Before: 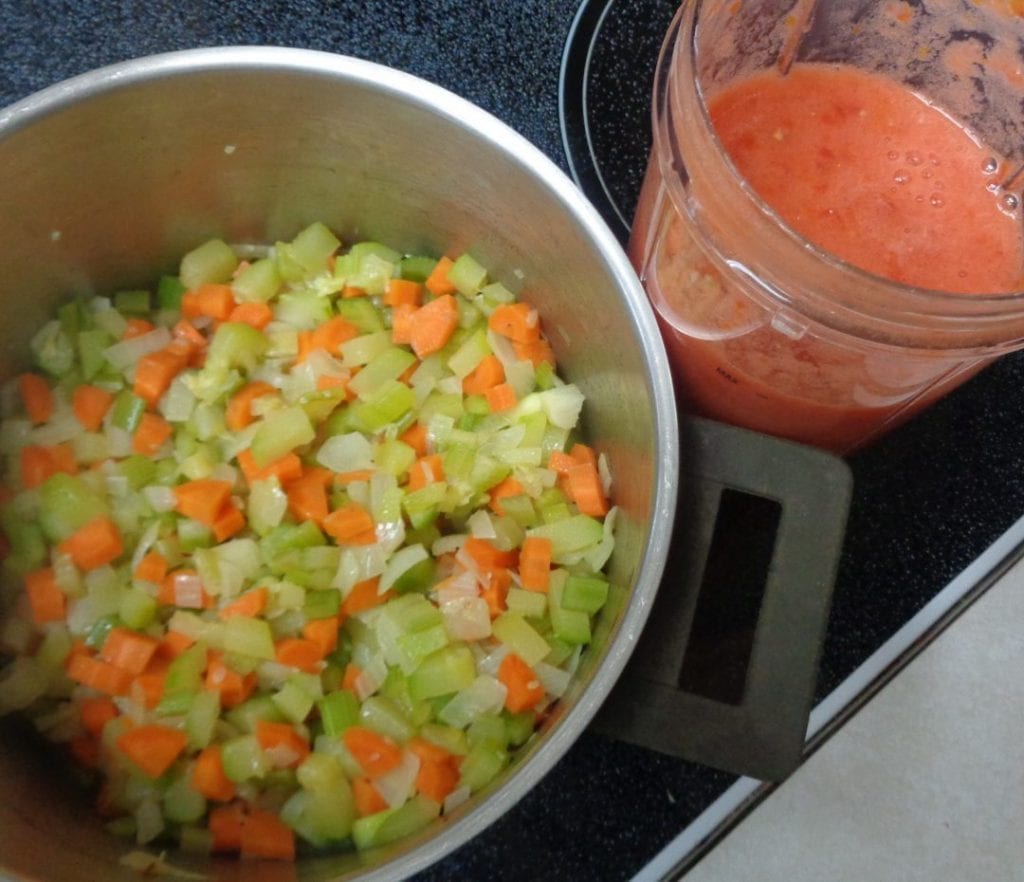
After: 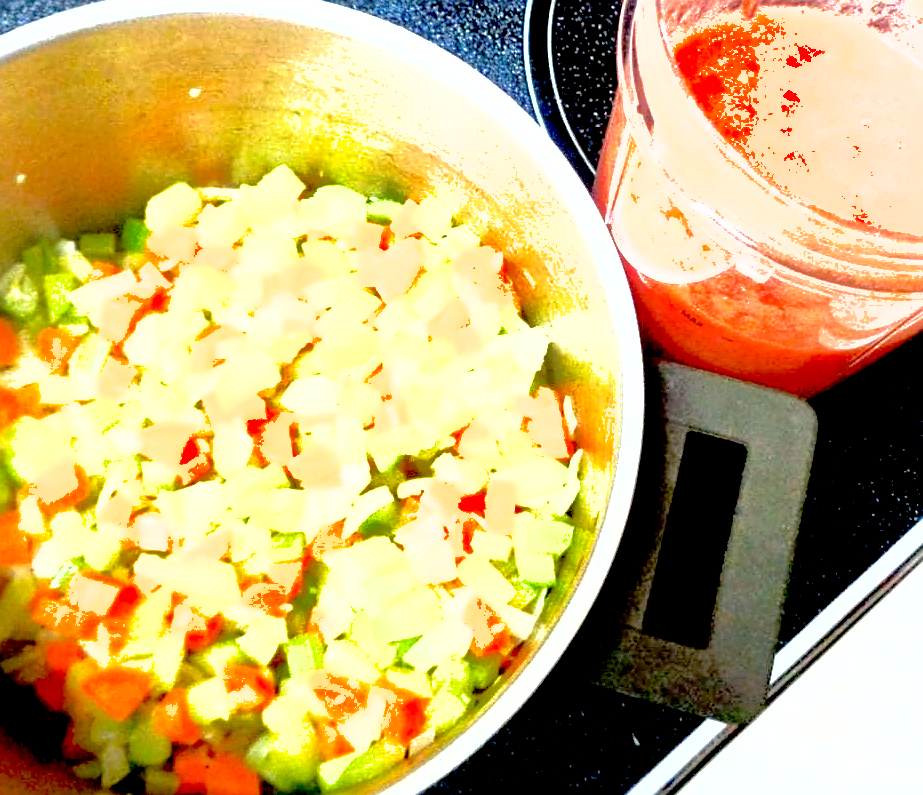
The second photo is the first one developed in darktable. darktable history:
sharpen: on, module defaults
tone equalizer: -8 EV -0.758 EV, -7 EV -0.672 EV, -6 EV -0.591 EV, -5 EV -0.421 EV, -3 EV 0.401 EV, -2 EV 0.6 EV, -1 EV 0.683 EV, +0 EV 0.72 EV
exposure: black level correction 0.015, exposure 1.781 EV, compensate highlight preservation false
crop: left 3.514%, top 6.483%, right 6.322%, bottom 3.291%
shadows and highlights: on, module defaults
